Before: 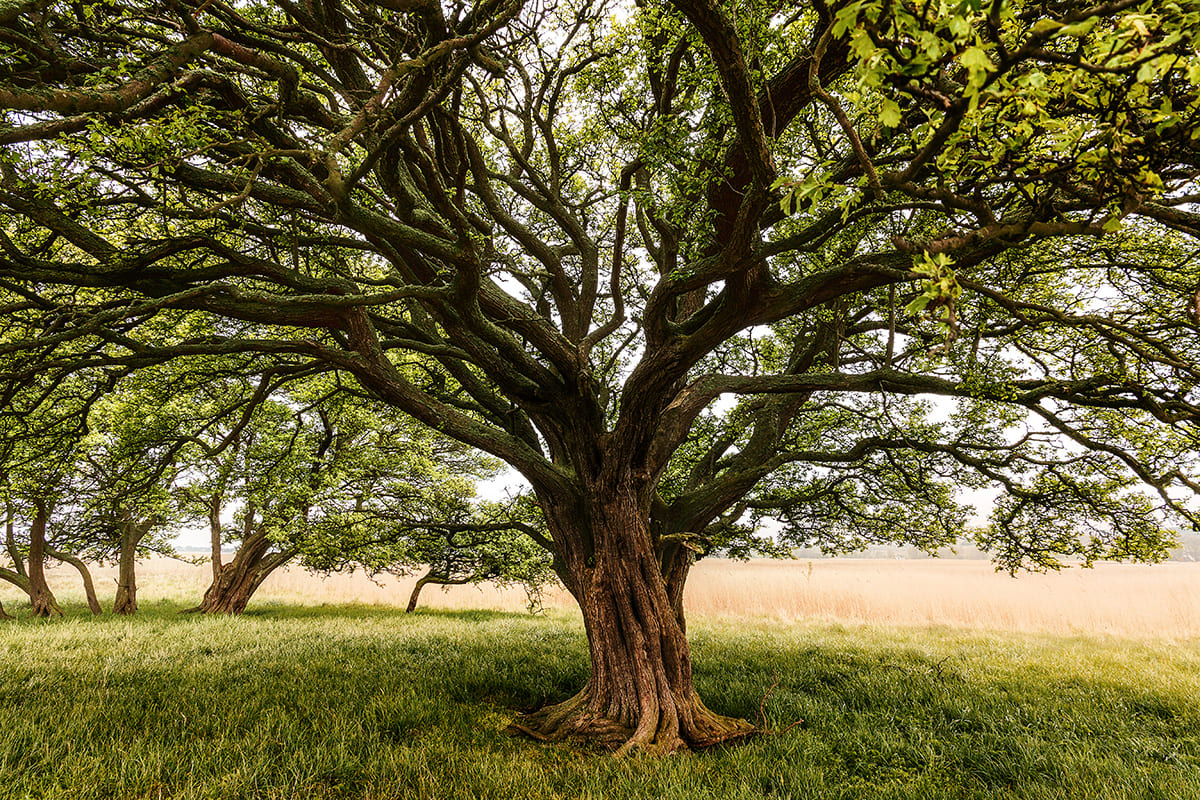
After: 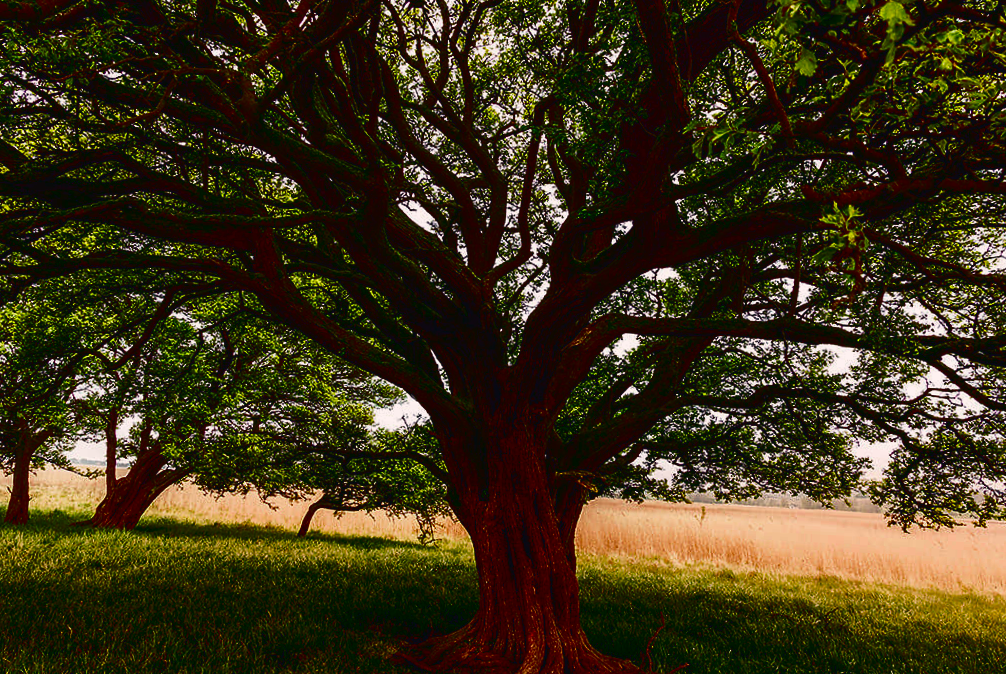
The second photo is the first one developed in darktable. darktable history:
crop and rotate: angle -2.93°, left 5.031%, top 5.202%, right 4.749%, bottom 4.17%
contrast brightness saturation: brightness -0.992, saturation 0.988
tone curve: curves: ch0 [(0, 0.025) (0.15, 0.143) (0.452, 0.486) (0.751, 0.788) (1, 0.961)]; ch1 [(0, 0) (0.43, 0.408) (0.476, 0.469) (0.497, 0.507) (0.546, 0.571) (0.566, 0.607) (0.62, 0.657) (1, 1)]; ch2 [(0, 0) (0.386, 0.397) (0.505, 0.498) (0.547, 0.546) (0.579, 0.58) (1, 1)], color space Lab, independent channels, preserve colors none
color correction: highlights a* 2.87, highlights b* 4.99, shadows a* -1.71, shadows b* -4.9, saturation 0.78
